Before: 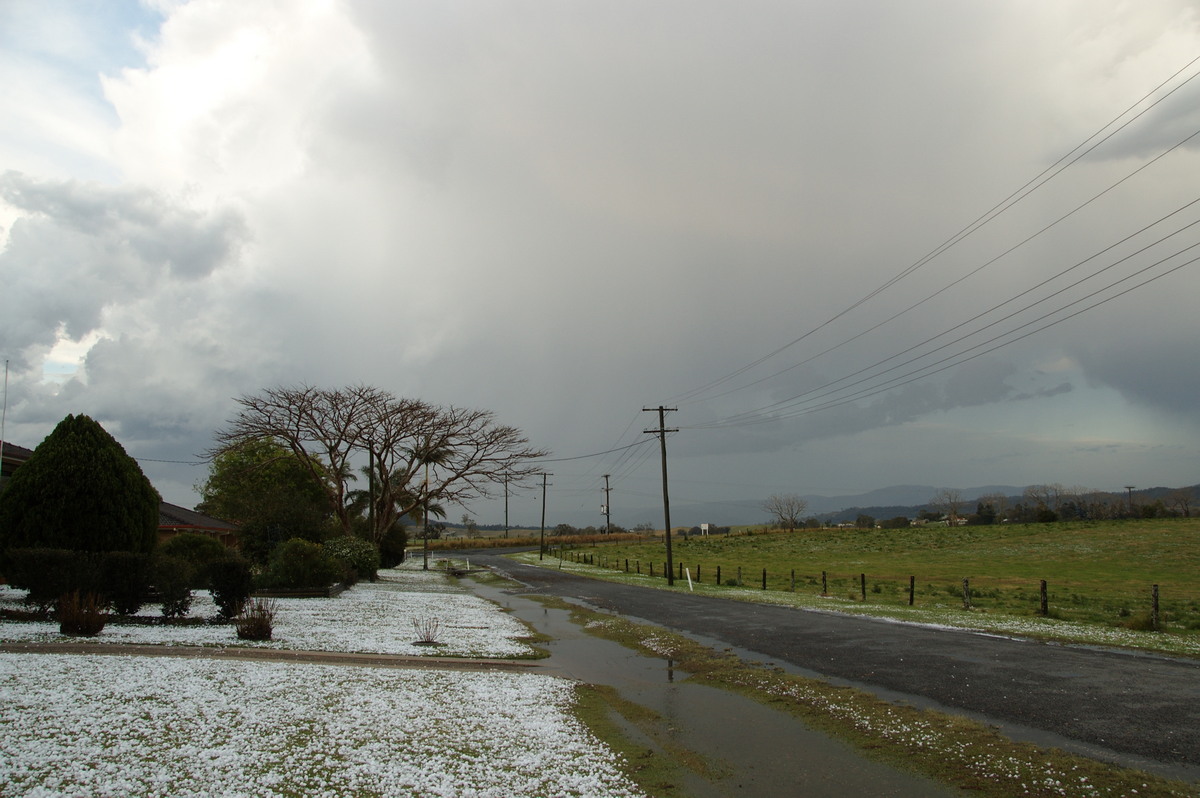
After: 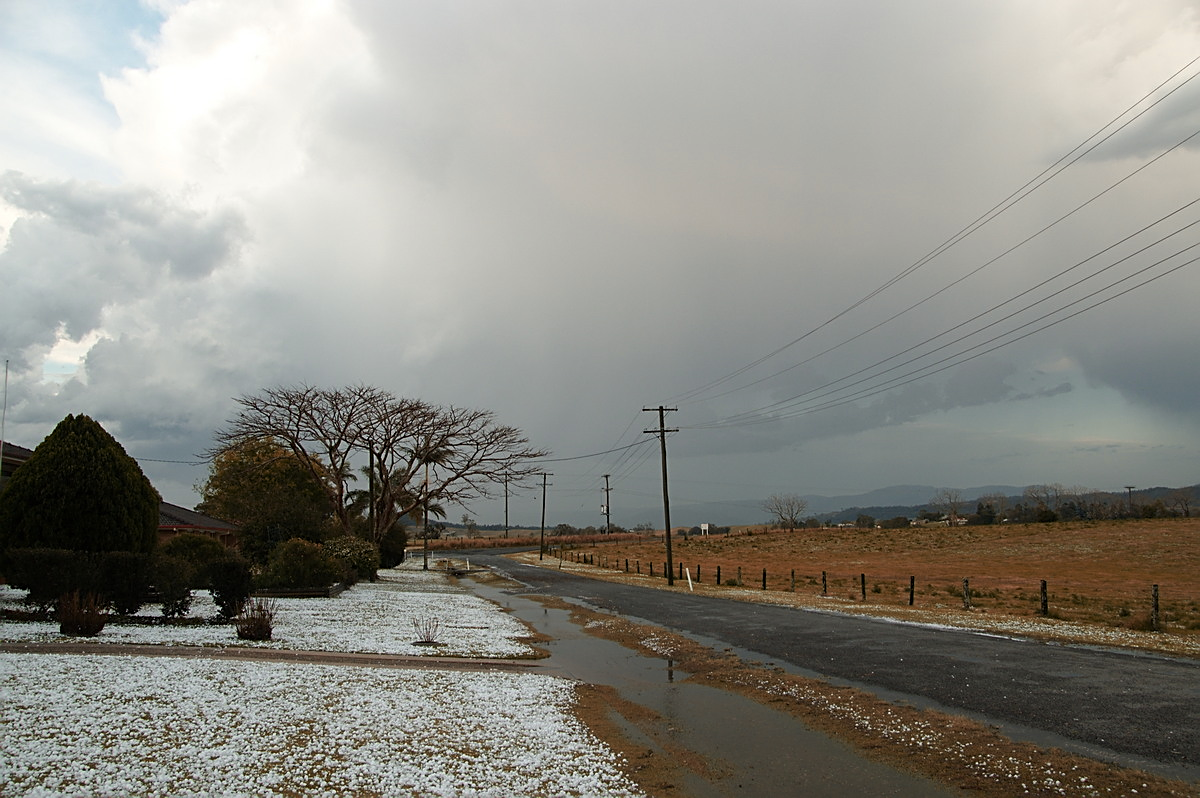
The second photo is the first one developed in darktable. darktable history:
color zones: curves: ch2 [(0, 0.488) (0.143, 0.417) (0.286, 0.212) (0.429, 0.179) (0.571, 0.154) (0.714, 0.415) (0.857, 0.495) (1, 0.488)]
sharpen: on, module defaults
